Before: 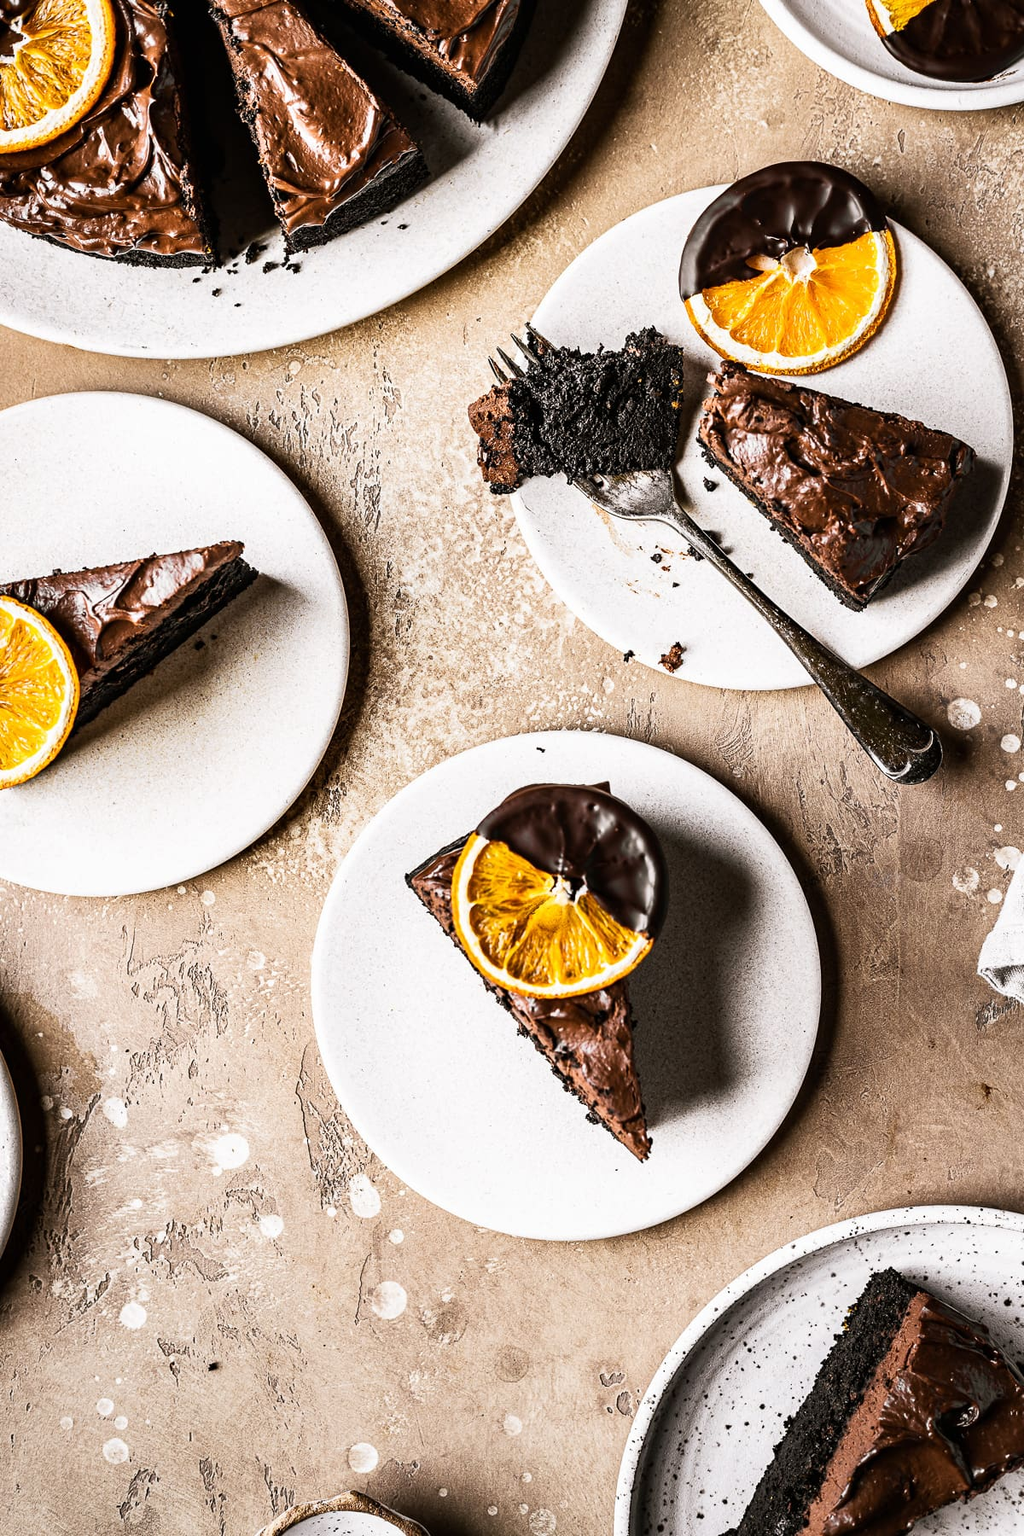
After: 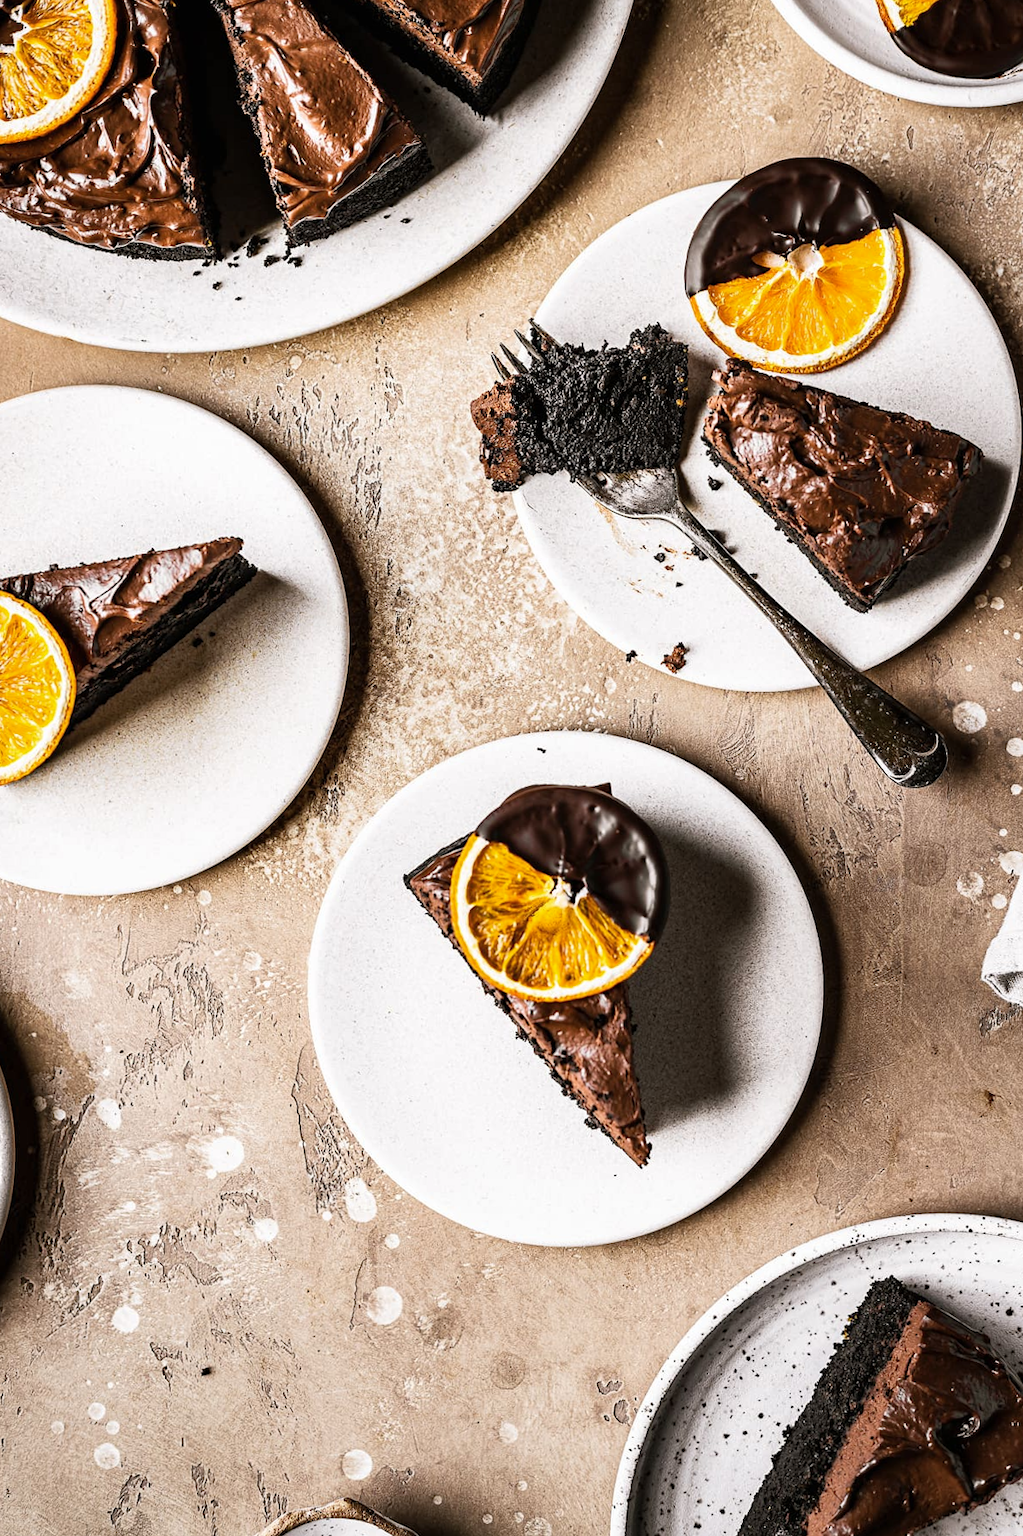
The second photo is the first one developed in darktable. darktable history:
crop and rotate: angle -0.398°
exposure: compensate exposure bias true, compensate highlight preservation false
base curve: curves: ch0 [(0, 0) (0.989, 0.992)]
shadows and highlights: radius 127.72, shadows 21.18, highlights -21.72, highlights color adjustment 52.97%, low approximation 0.01
